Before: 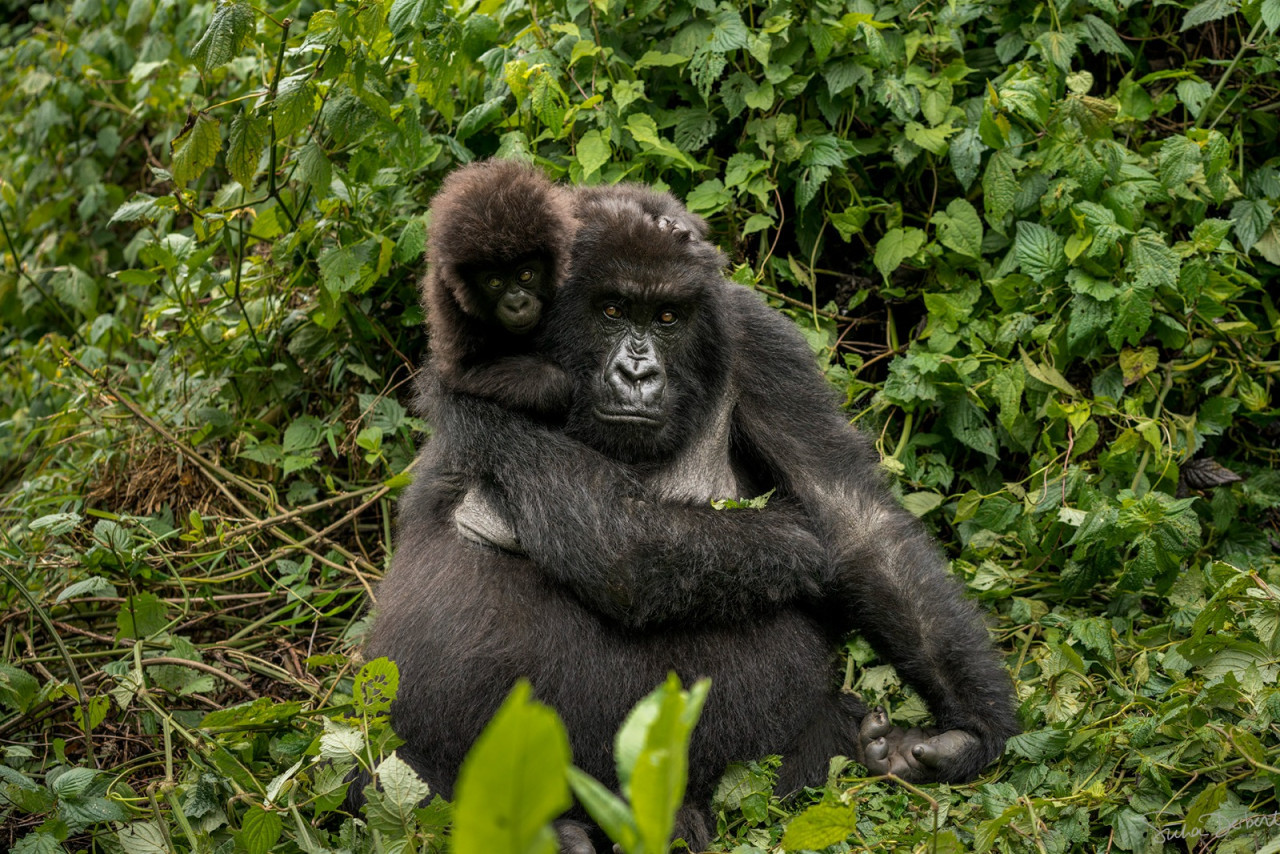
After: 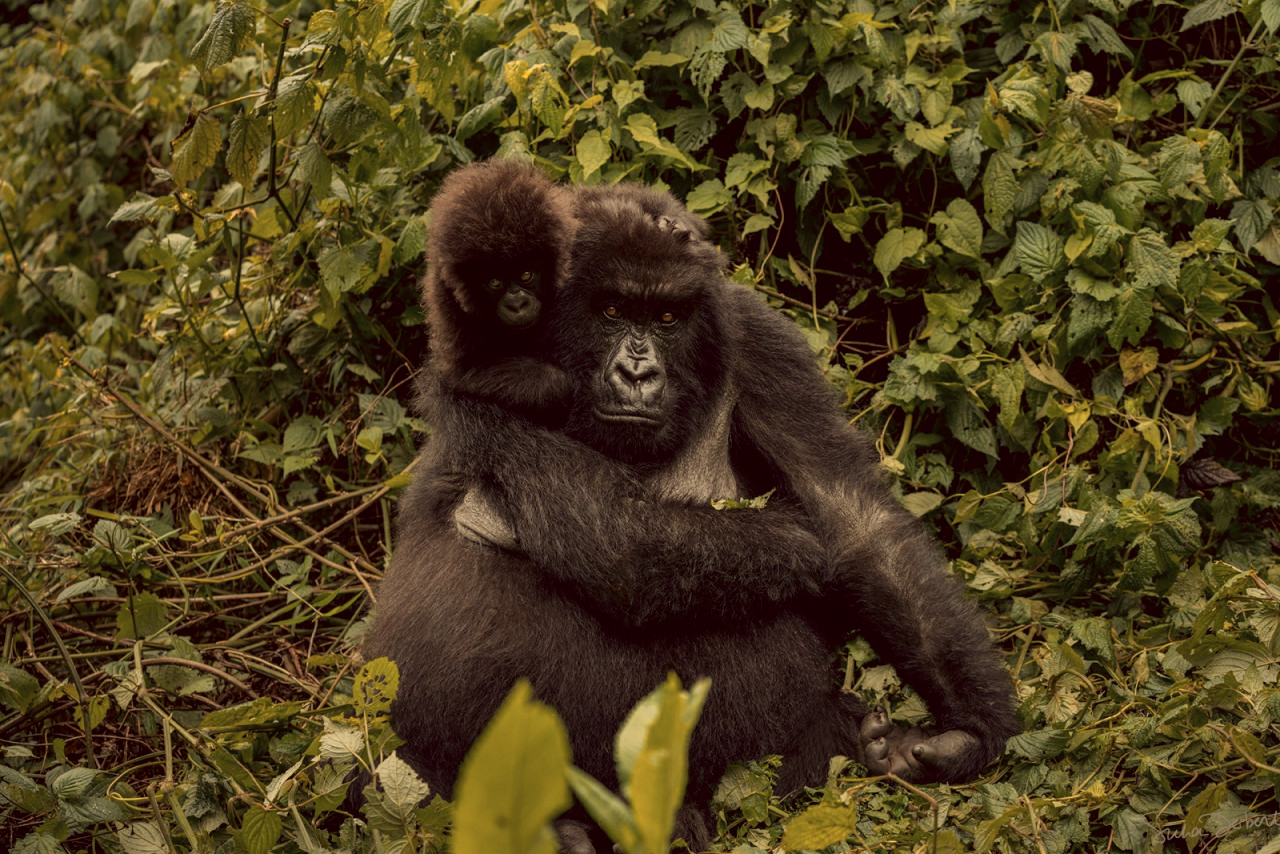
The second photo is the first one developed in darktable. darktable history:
color correction: highlights a* -0.4, highlights b* 39.57, shadows a* 9.5, shadows b* -0.778
exposure: black level correction 0, exposure -0.82 EV, compensate highlight preservation false
color zones: curves: ch0 [(0, 0.473) (0.001, 0.473) (0.226, 0.548) (0.4, 0.589) (0.525, 0.54) (0.728, 0.403) (0.999, 0.473) (1, 0.473)]; ch1 [(0, 0.619) (0.001, 0.619) (0.234, 0.388) (0.4, 0.372) (0.528, 0.422) (0.732, 0.53) (0.999, 0.619) (1, 0.619)]; ch2 [(0, 0.547) (0.001, 0.547) (0.226, 0.45) (0.4, 0.525) (0.525, 0.585) (0.8, 0.511) (0.999, 0.547) (1, 0.547)]
